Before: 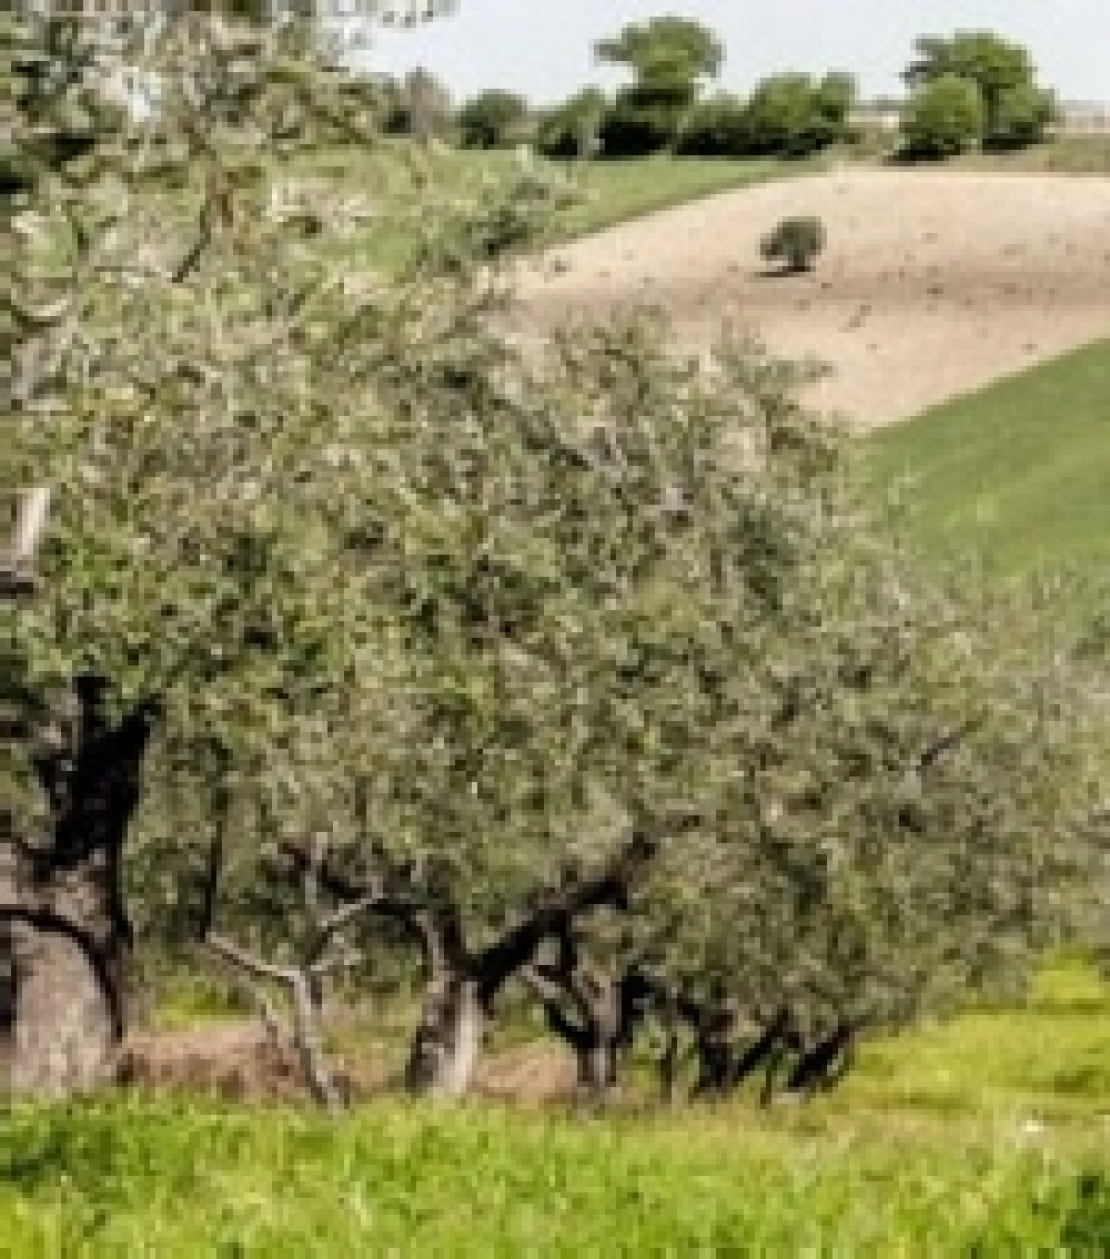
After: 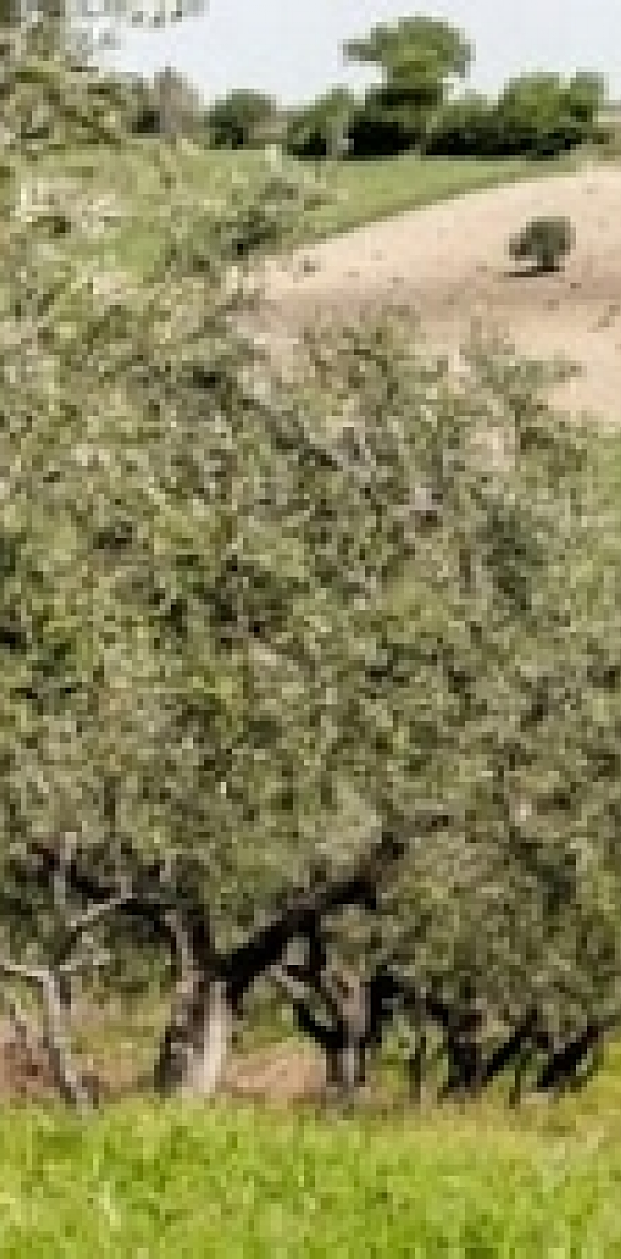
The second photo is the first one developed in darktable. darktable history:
crop and rotate: left 22.666%, right 21.37%
sharpen: on, module defaults
